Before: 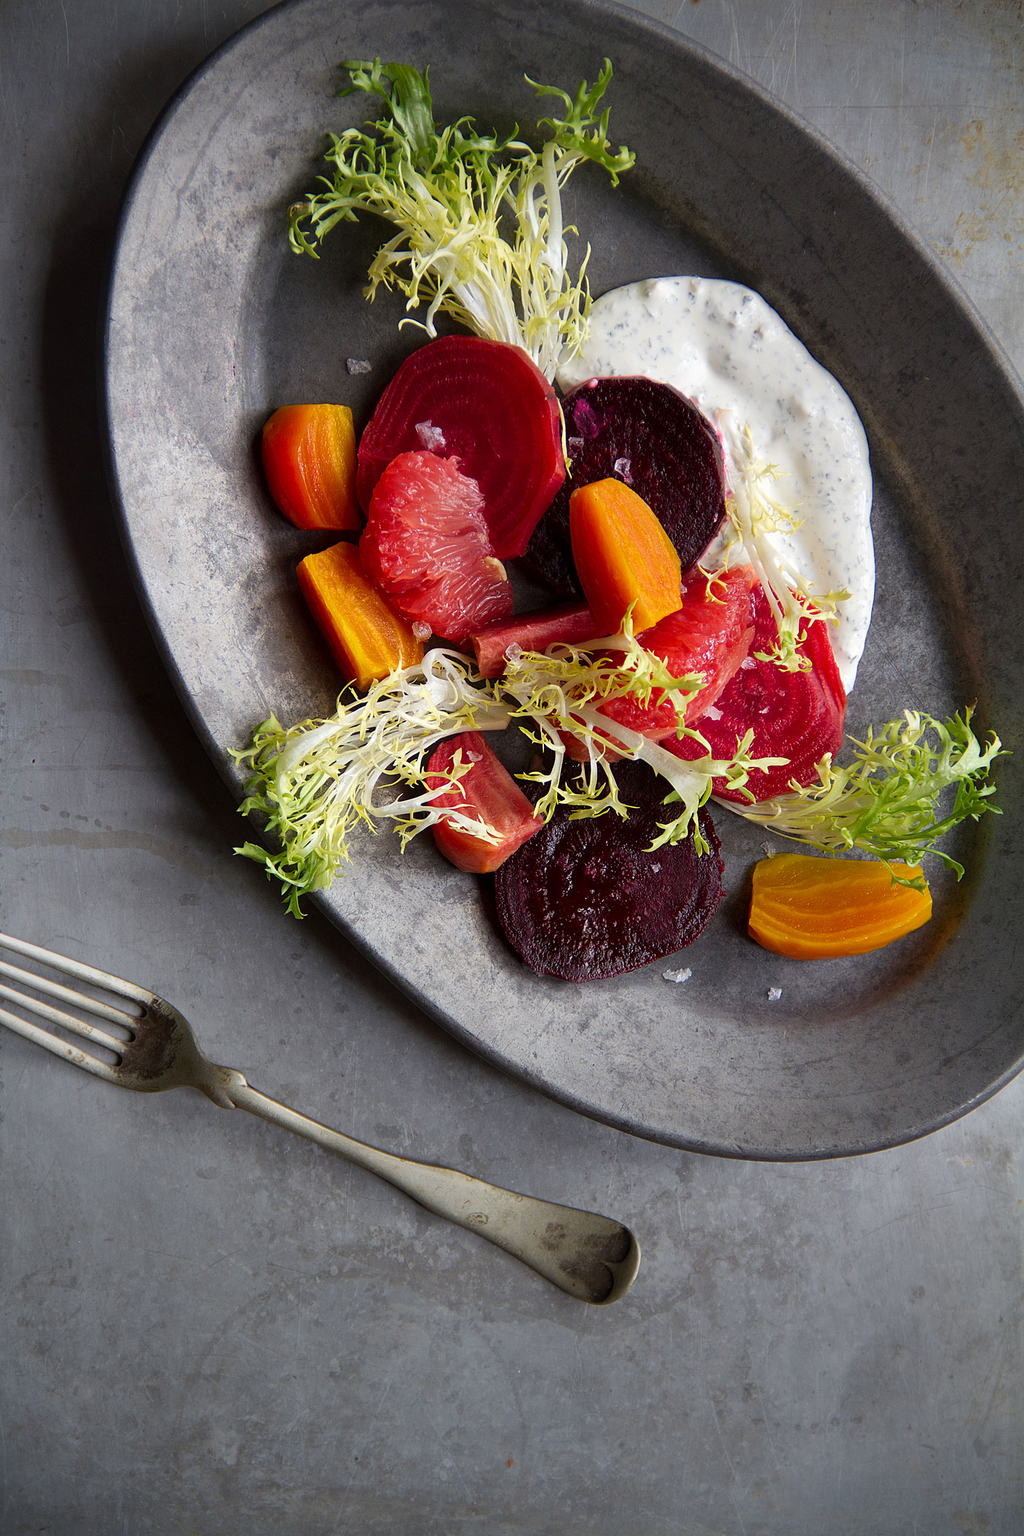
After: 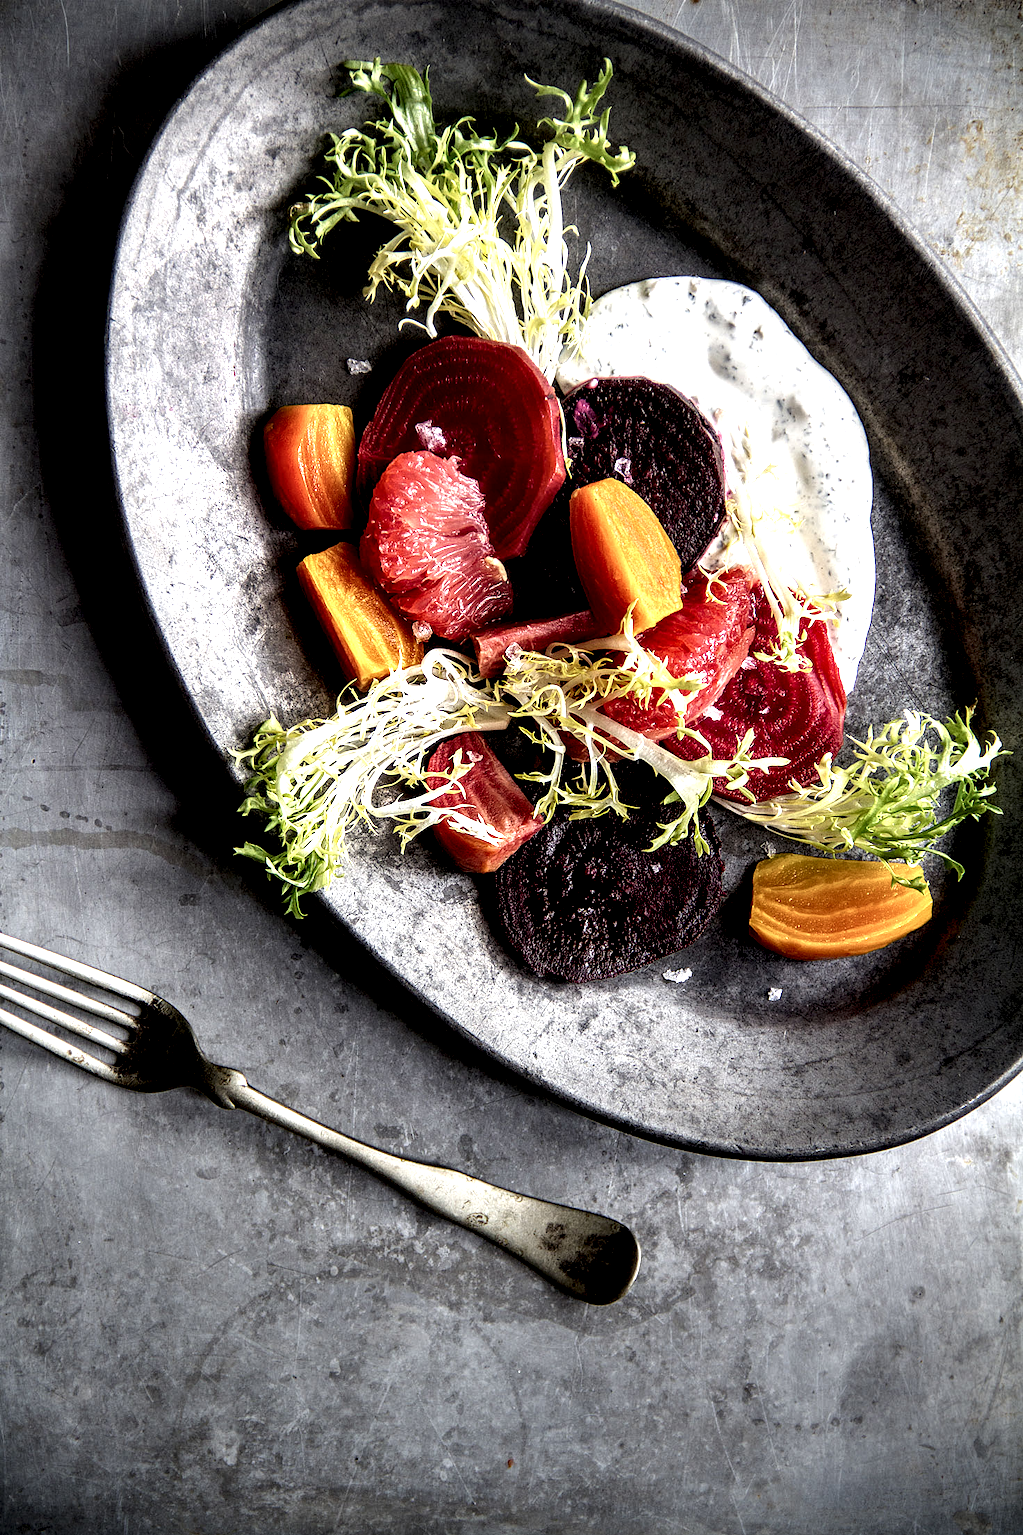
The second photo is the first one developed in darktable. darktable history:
local contrast: highlights 109%, shadows 42%, detail 295%
